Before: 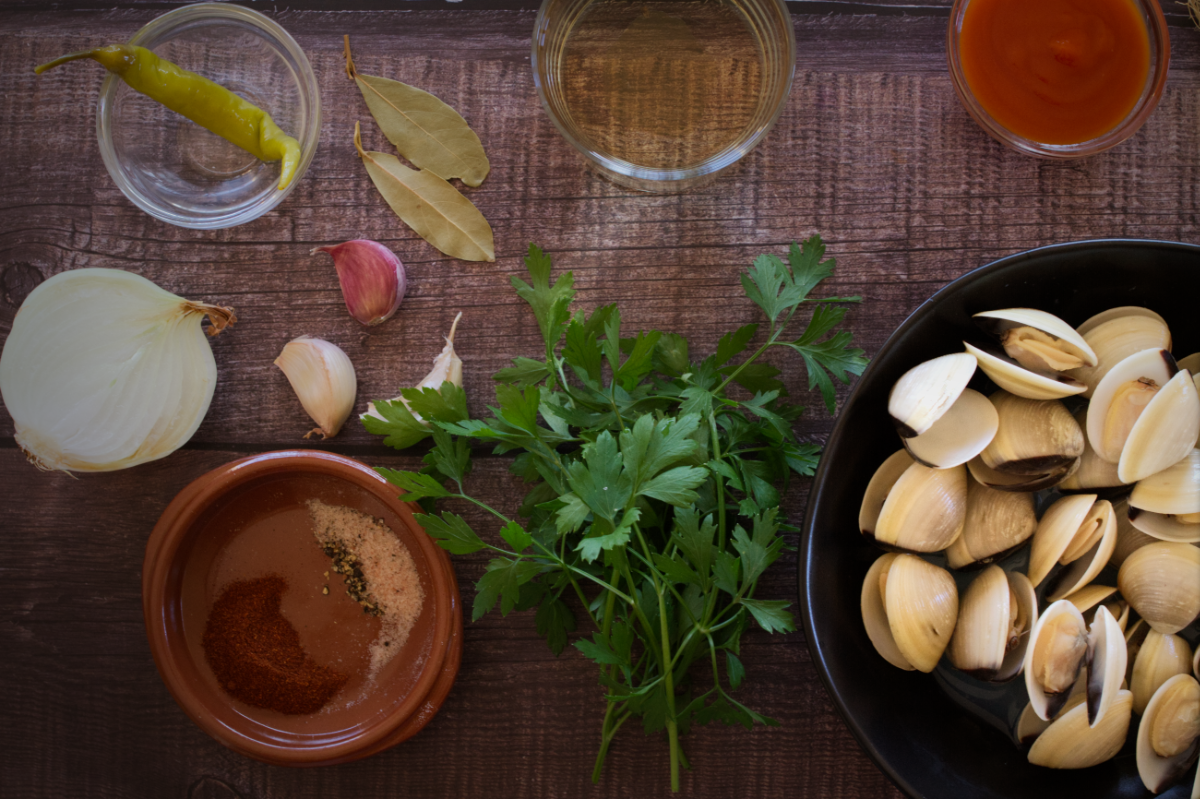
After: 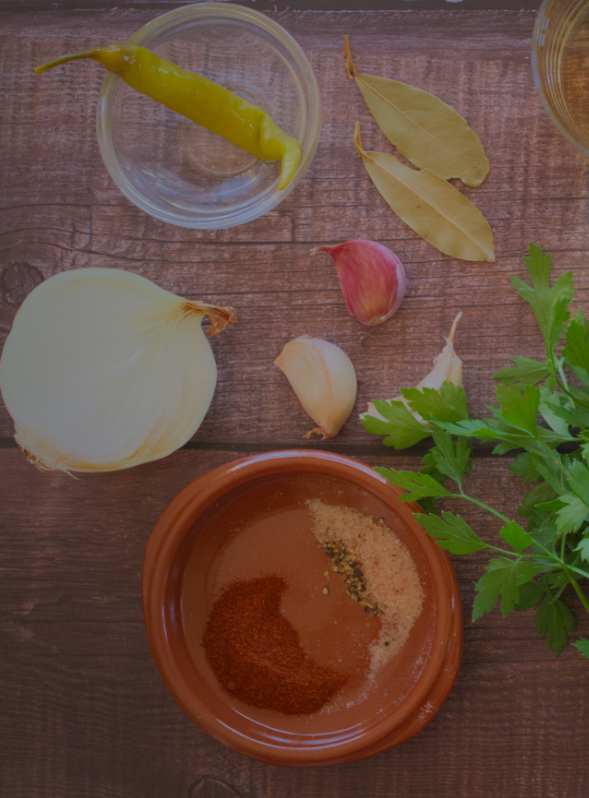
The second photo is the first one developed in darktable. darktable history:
filmic rgb: black relative exposure -16 EV, white relative exposure 8 EV, threshold 3 EV, hardness 4.17, latitude 50%, contrast 0.5, color science v5 (2021), contrast in shadows safe, contrast in highlights safe, enable highlight reconstruction true
crop and rotate: left 0%, top 0%, right 50.845%
